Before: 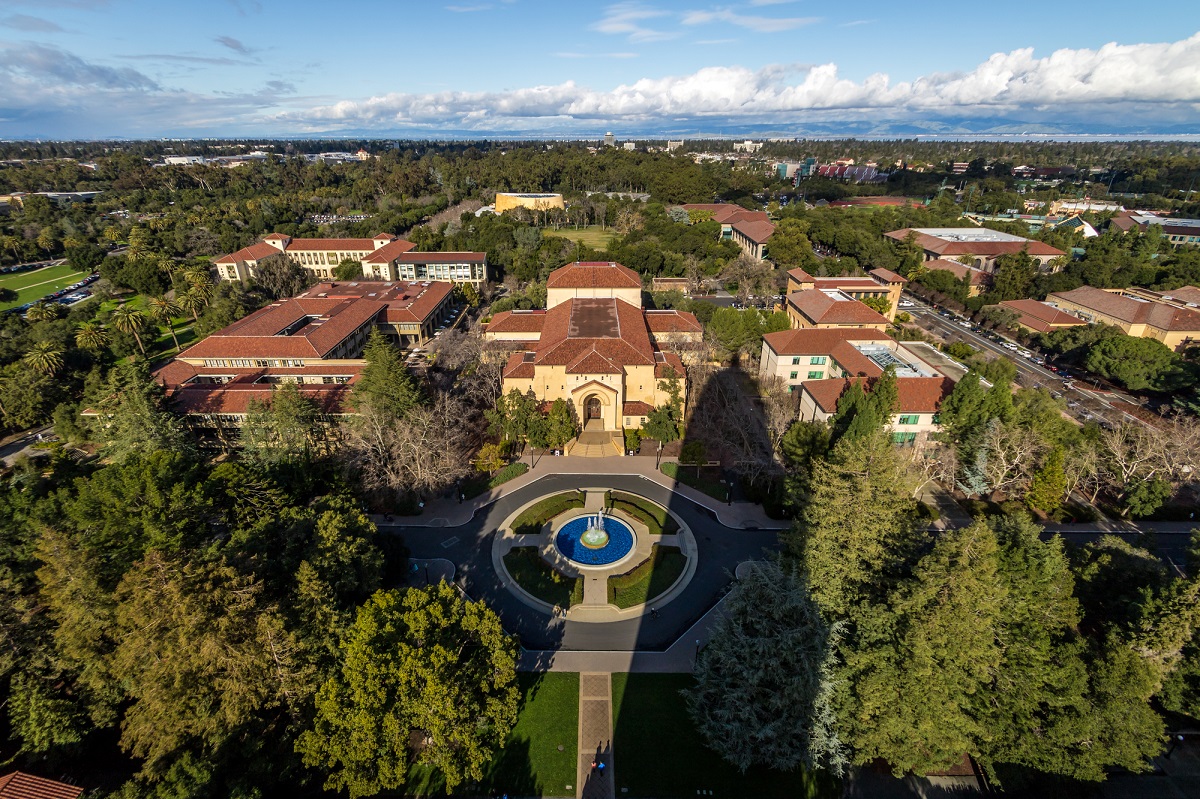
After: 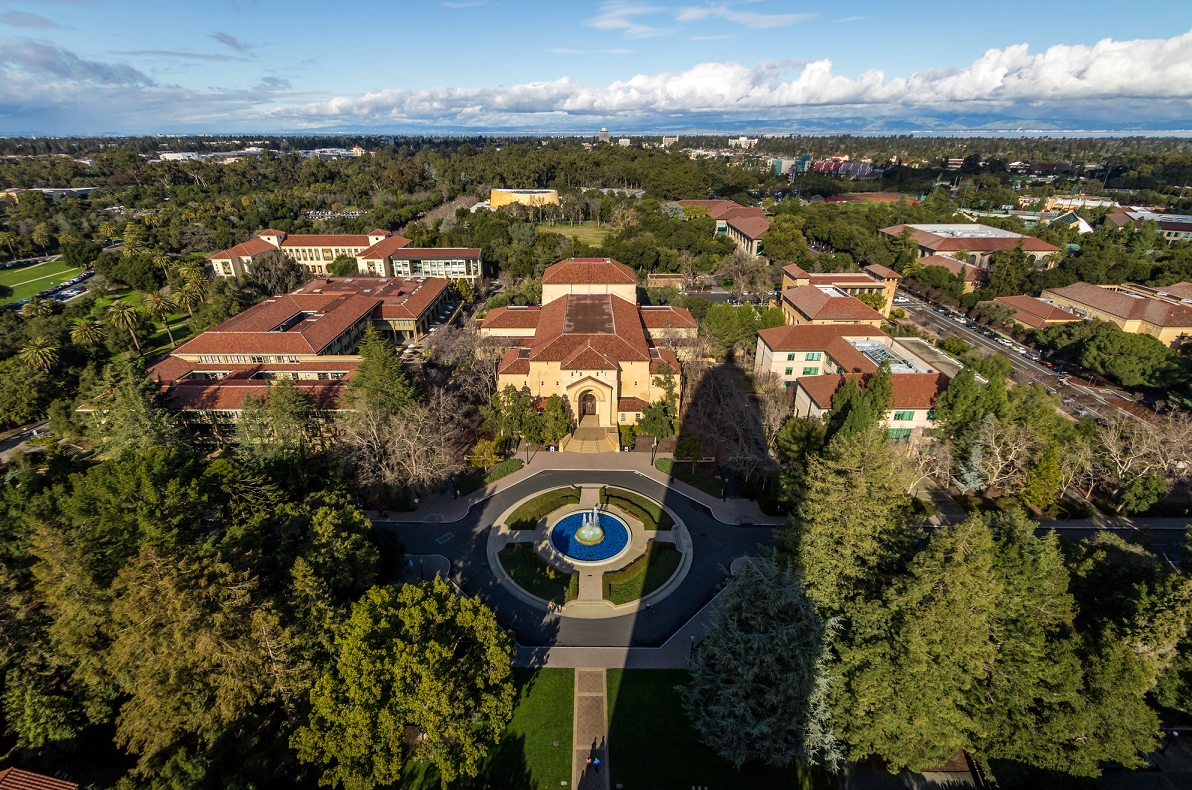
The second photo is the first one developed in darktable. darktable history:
crop: left 0.447%, top 0.567%, right 0.156%, bottom 0.552%
